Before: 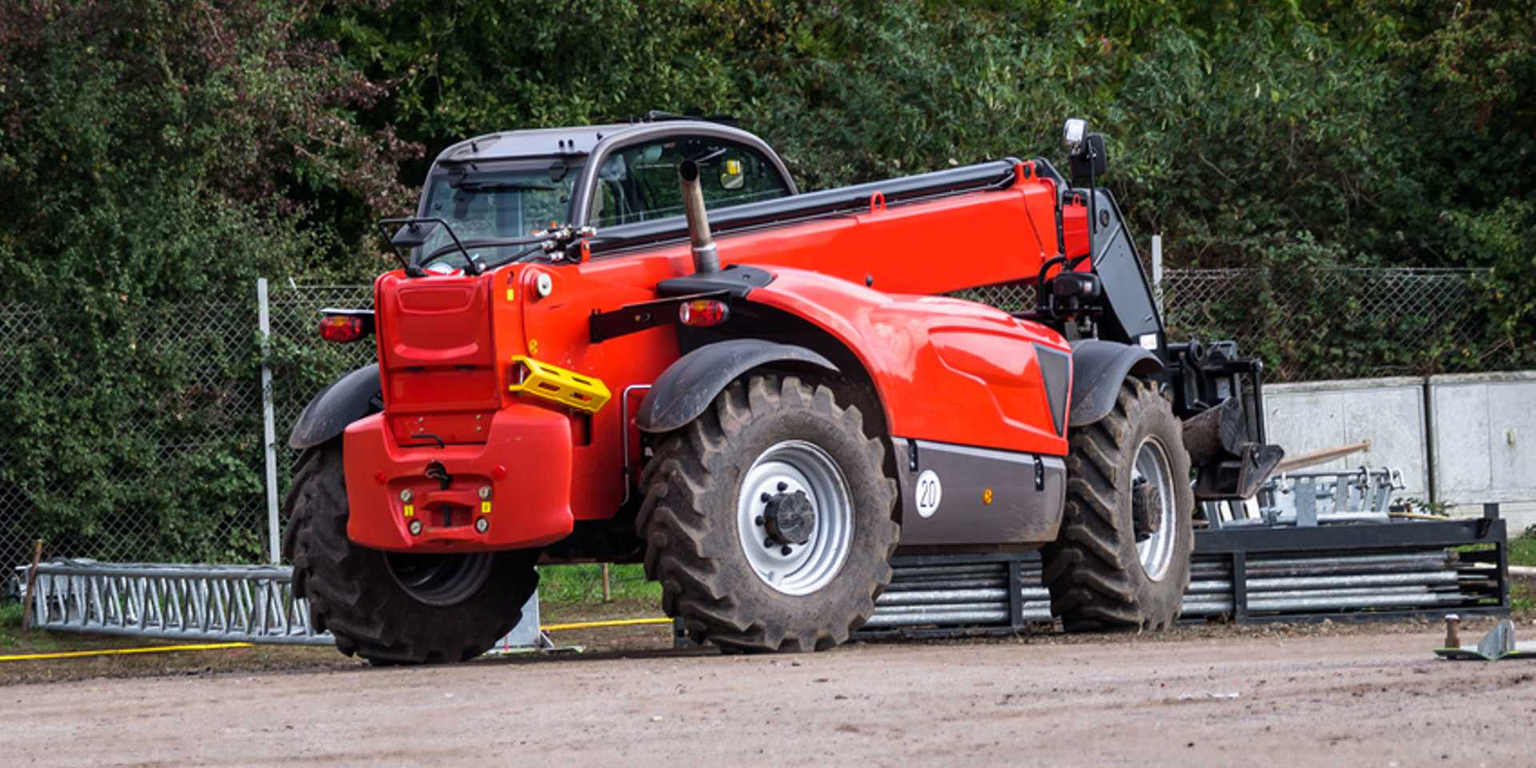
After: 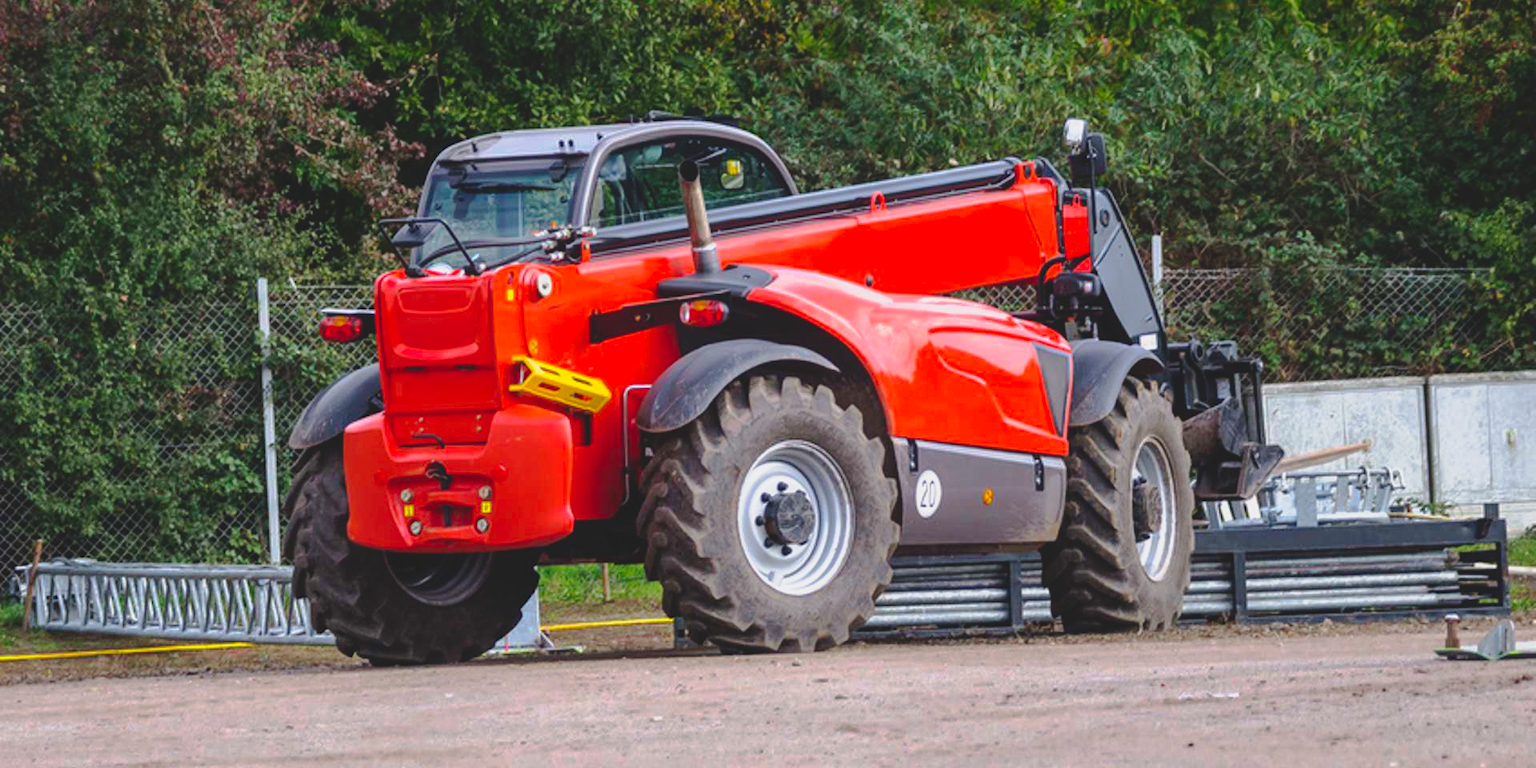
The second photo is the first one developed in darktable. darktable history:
contrast brightness saturation: contrast -0.295
tone curve: curves: ch0 [(0, 0.039) (0.194, 0.159) (0.469, 0.544) (0.693, 0.77) (0.751, 0.871) (1, 1)]; ch1 [(0, 0) (0.508, 0.506) (0.547, 0.563) (0.592, 0.631) (0.715, 0.706) (1, 1)]; ch2 [(0, 0) (0.243, 0.175) (0.362, 0.301) (0.492, 0.515) (0.544, 0.557) (0.595, 0.612) (0.631, 0.641) (1, 1)], preserve colors none
